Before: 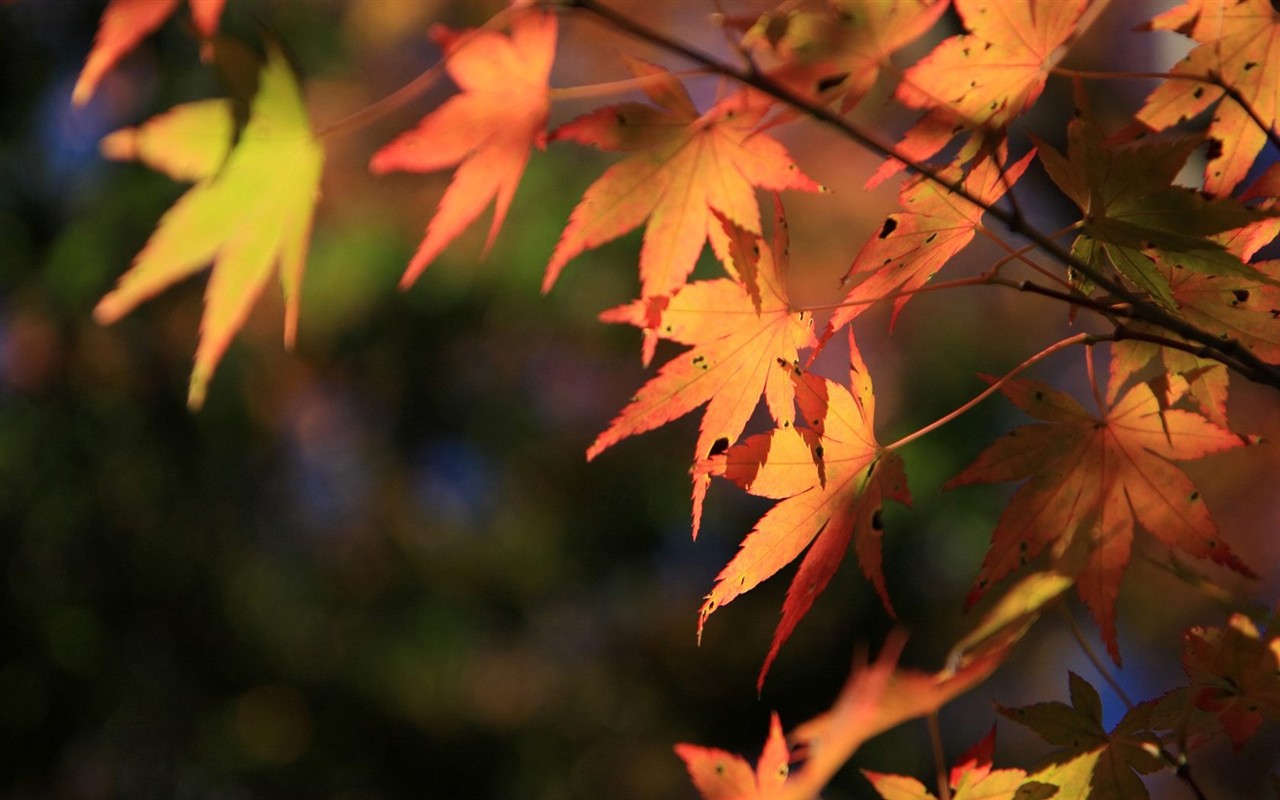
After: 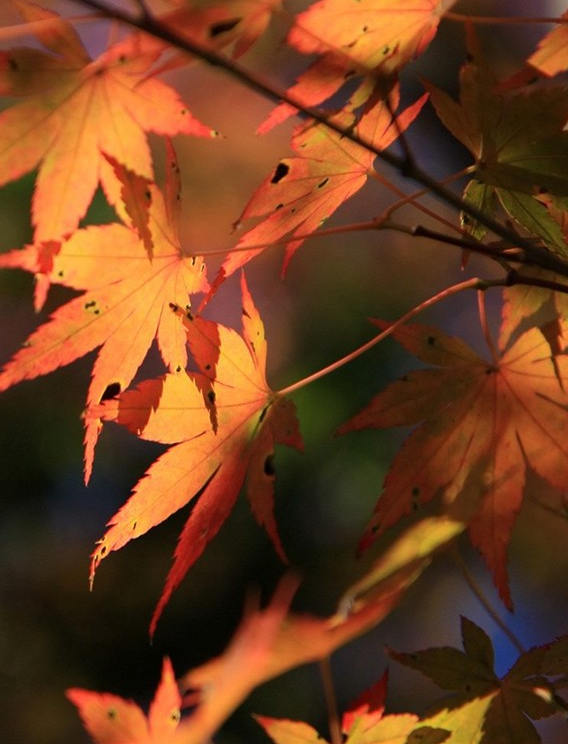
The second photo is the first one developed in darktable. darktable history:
crop: left 47.558%, top 6.91%, right 7.995%
